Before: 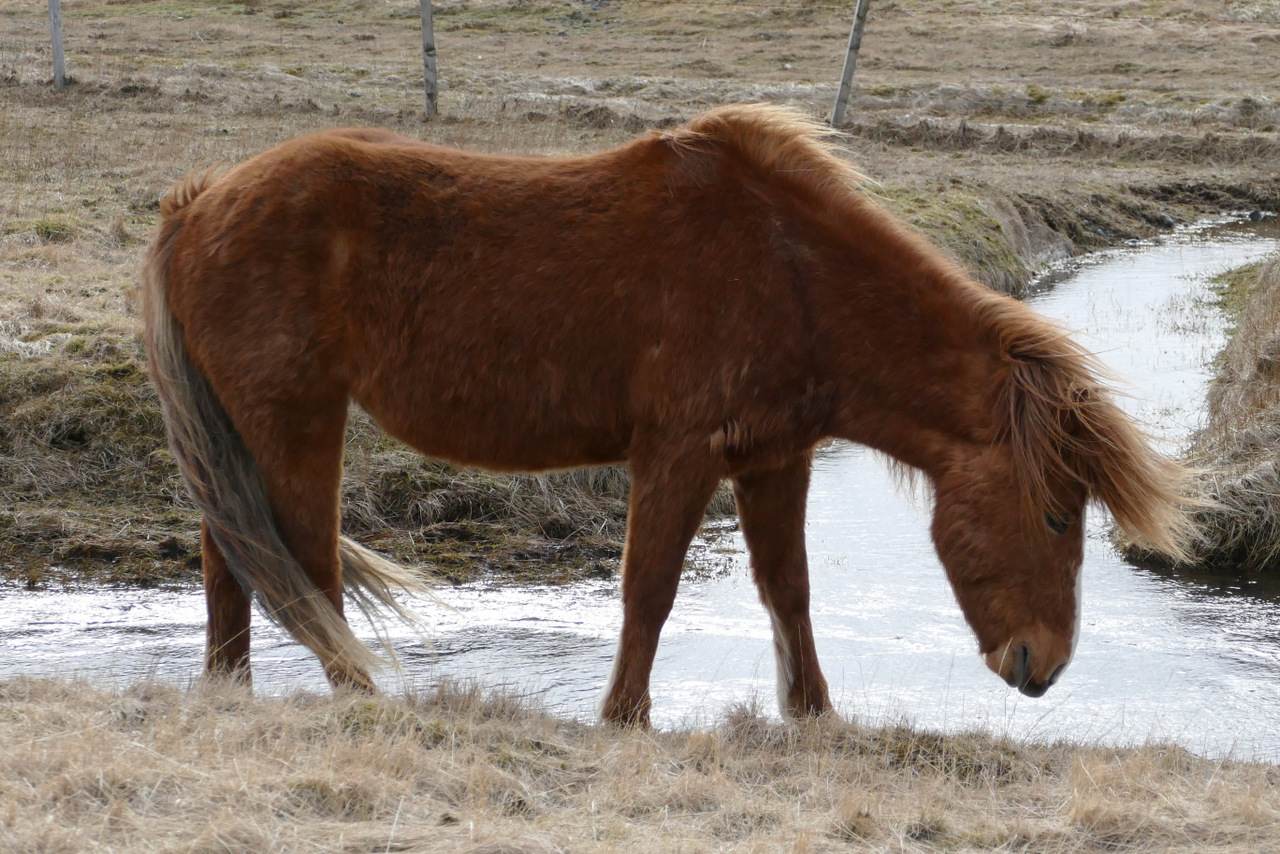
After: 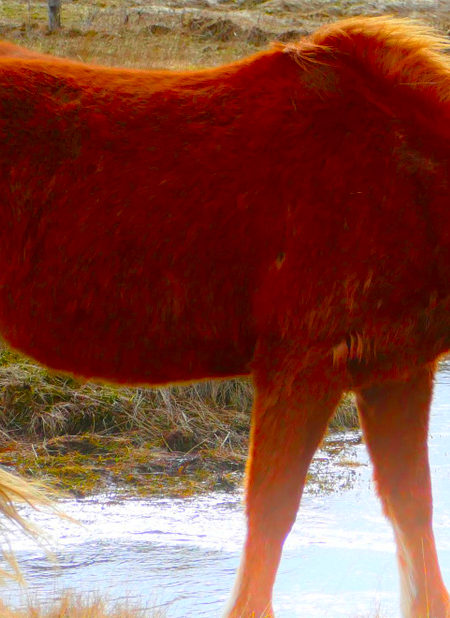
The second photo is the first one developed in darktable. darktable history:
color correction: saturation 3
bloom: size 16%, threshold 98%, strength 20%
crop and rotate: left 29.476%, top 10.214%, right 35.32%, bottom 17.333%
